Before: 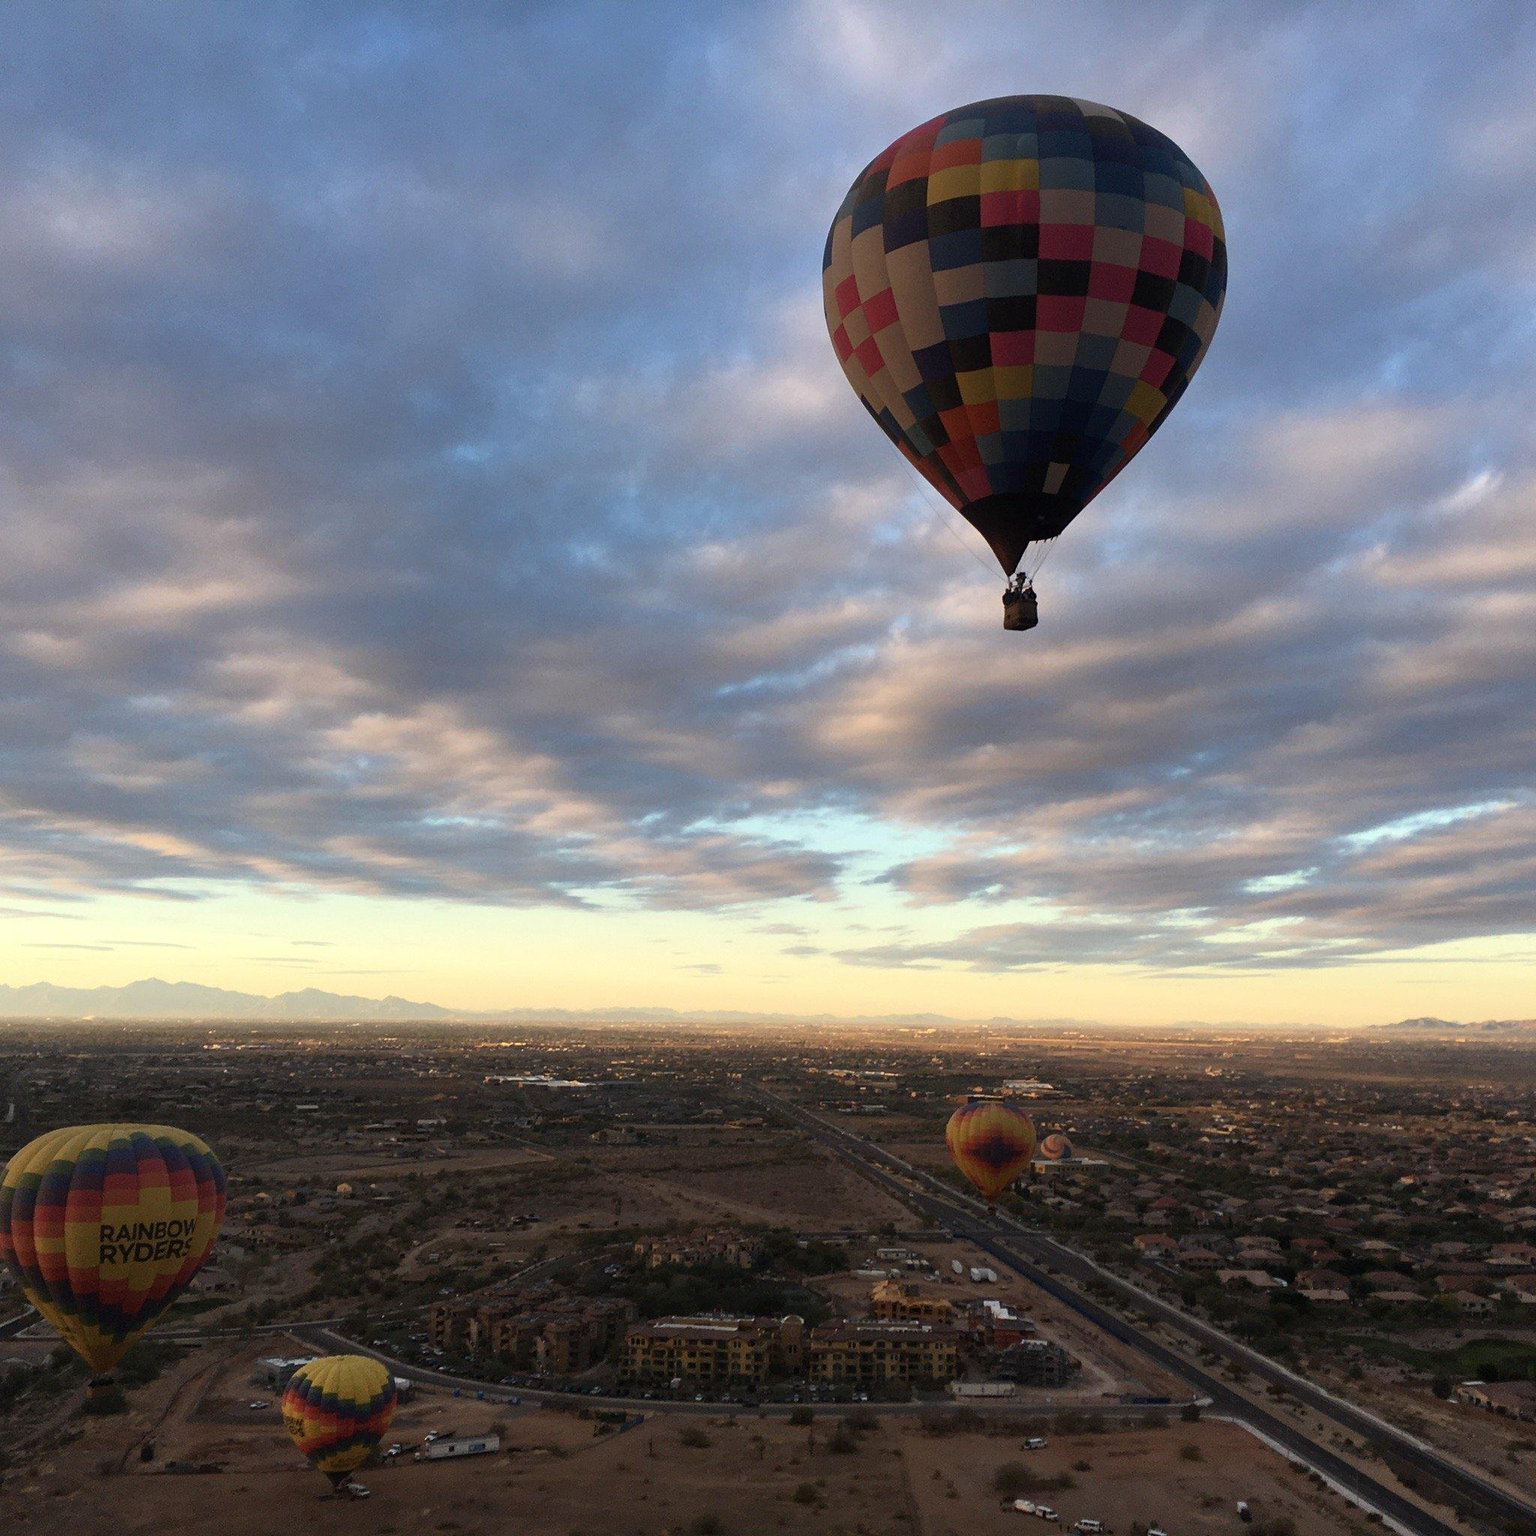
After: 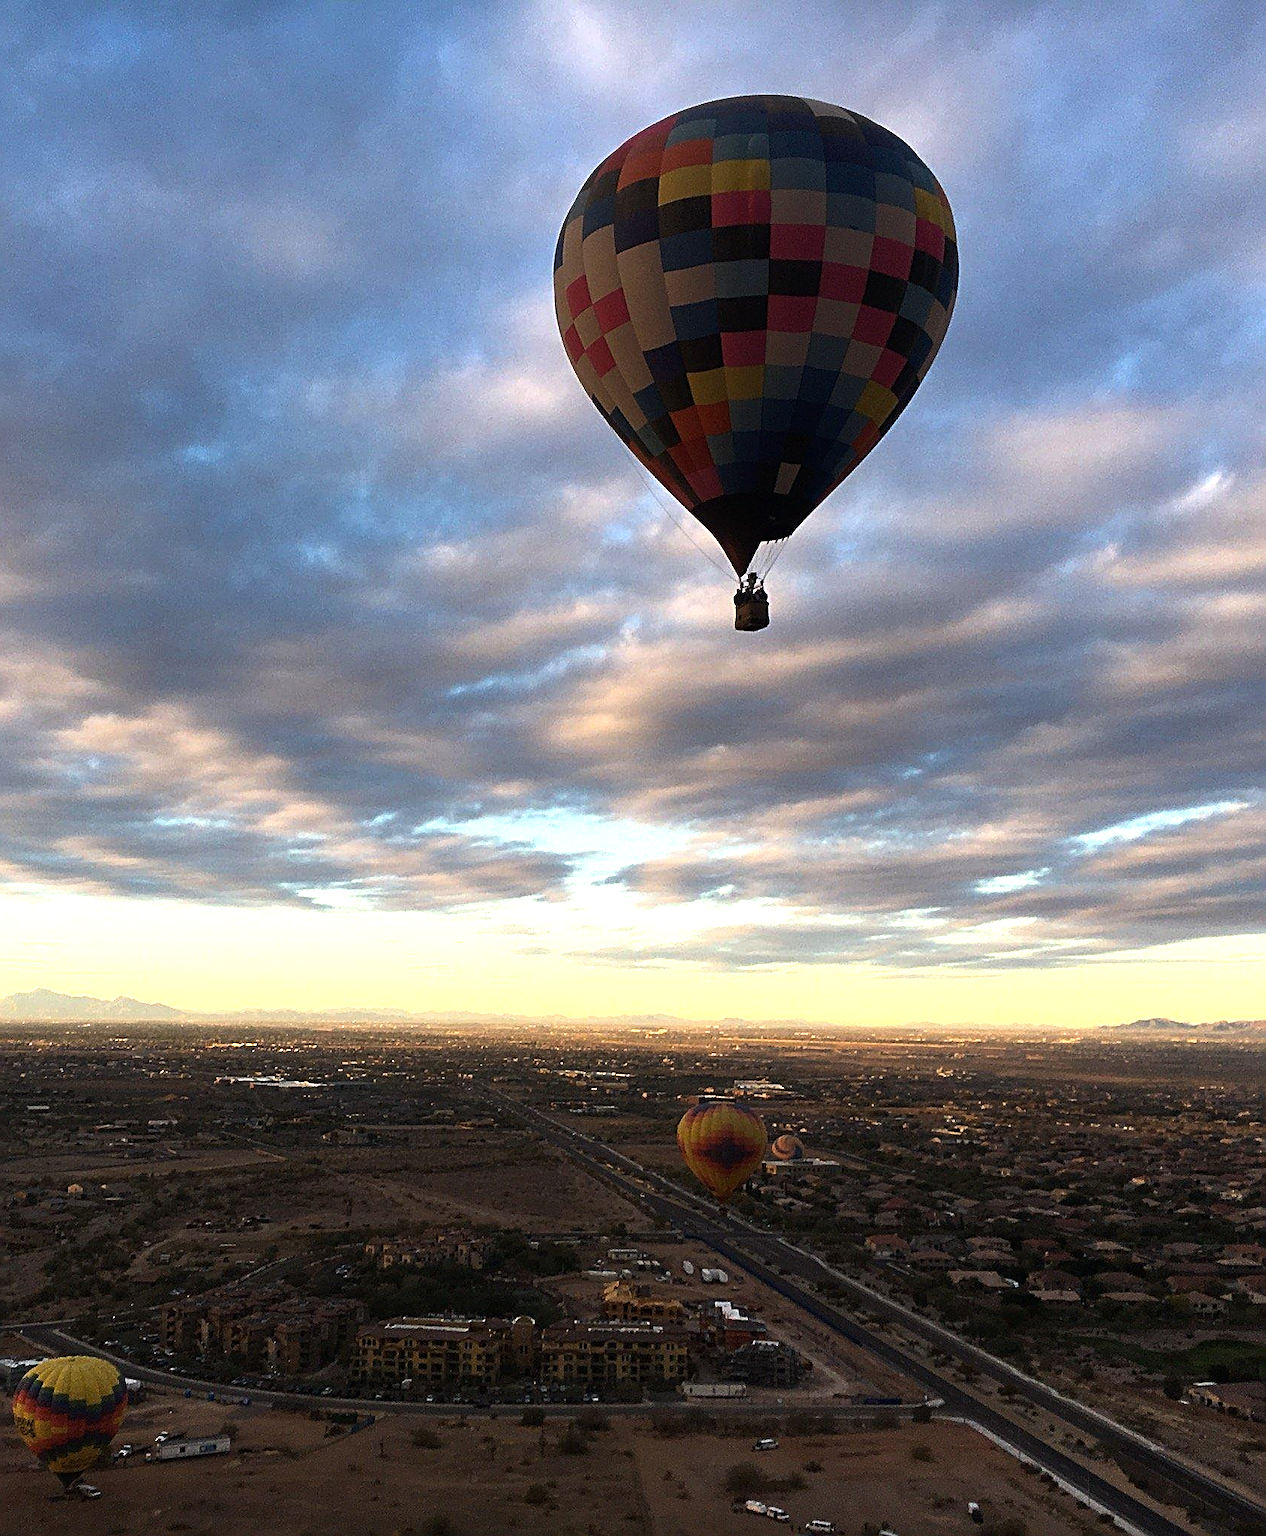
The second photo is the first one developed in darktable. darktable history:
sharpen: radius 2.574, amount 0.688
crop: left 17.548%, bottom 0.037%
color balance rgb: linear chroma grading › global chroma 14.781%, perceptual saturation grading › global saturation -0.088%, perceptual brilliance grading › global brilliance 15.279%, perceptual brilliance grading › shadows -34.414%
